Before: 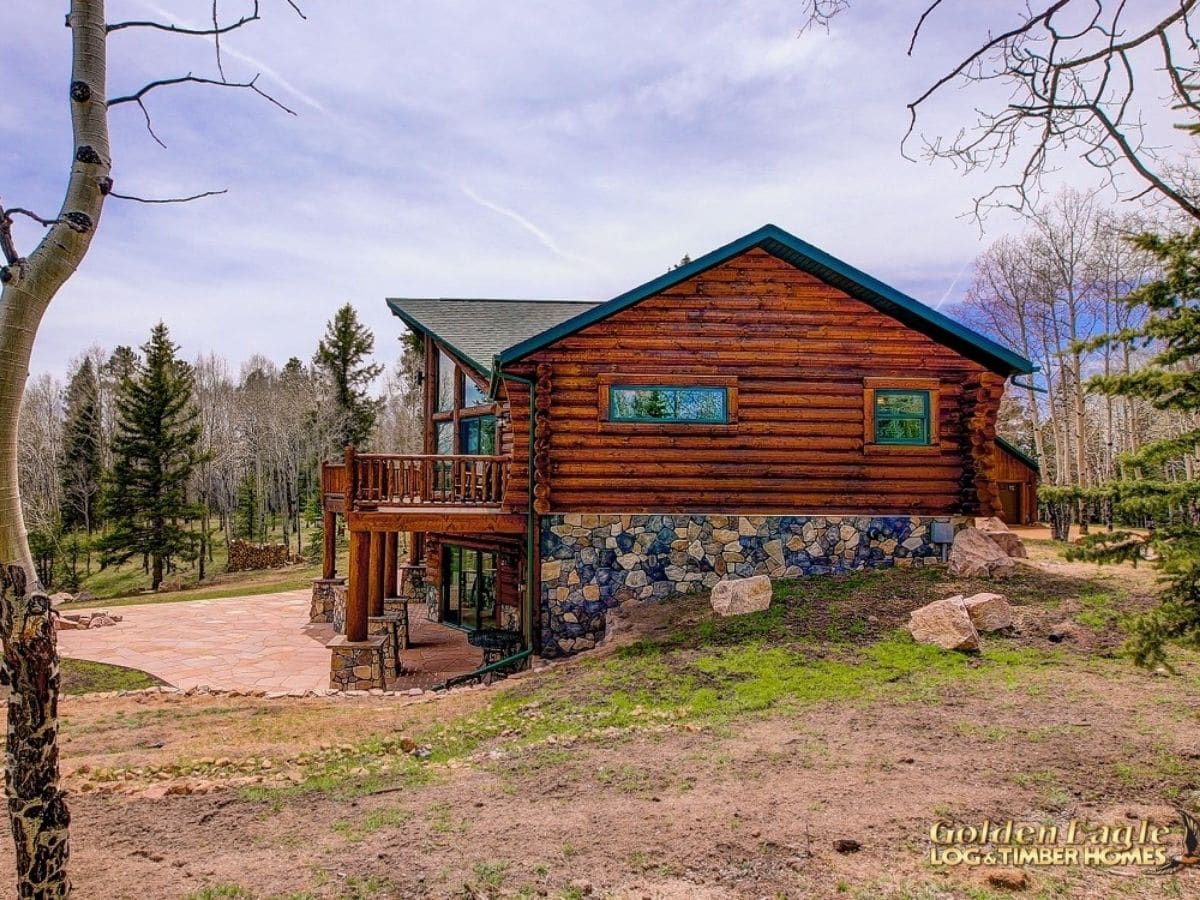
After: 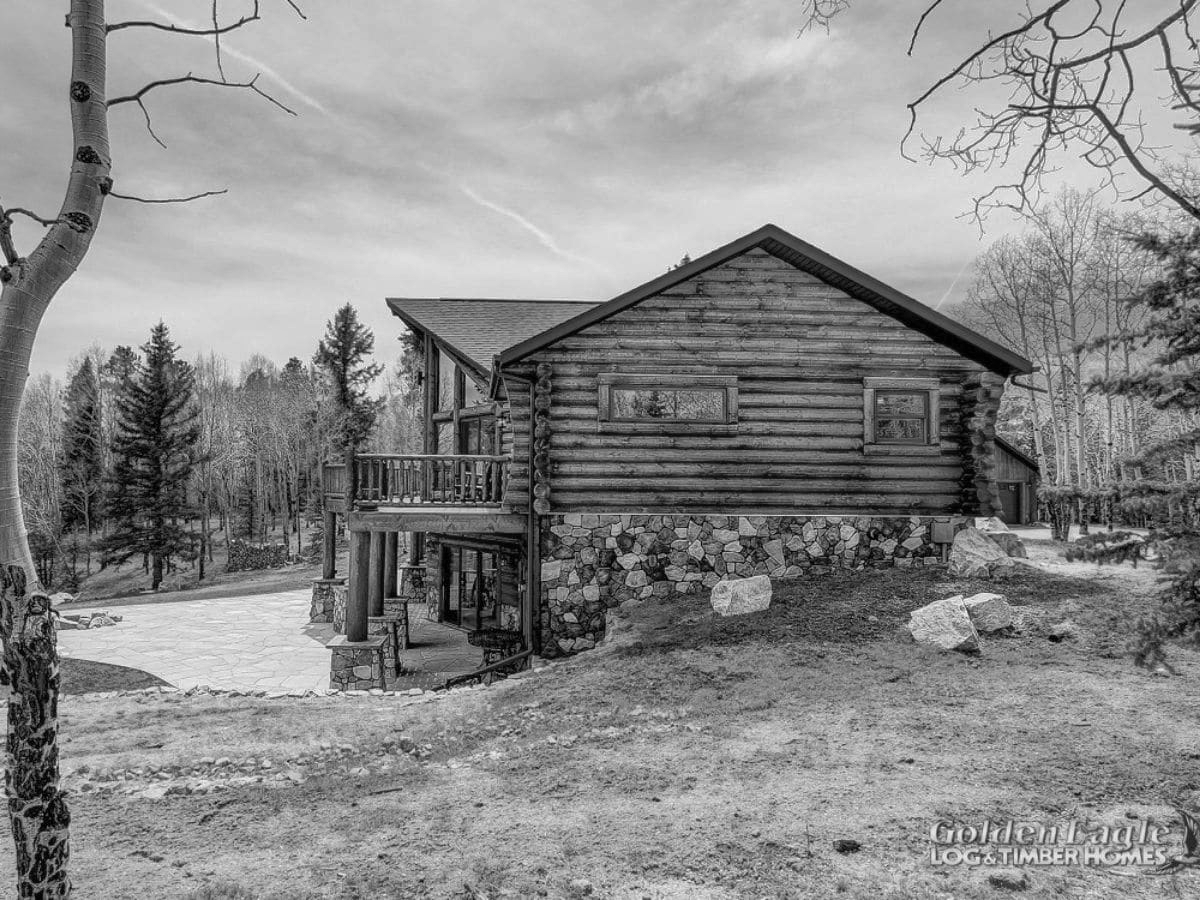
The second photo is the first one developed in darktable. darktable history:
color zones: curves: ch0 [(0.004, 0.588) (0.116, 0.636) (0.259, 0.476) (0.423, 0.464) (0.75, 0.5)]; ch1 [(0, 0) (0.143, 0) (0.286, 0) (0.429, 0) (0.571, 0) (0.714, 0) (0.857, 0)]
shadows and highlights: on, module defaults
